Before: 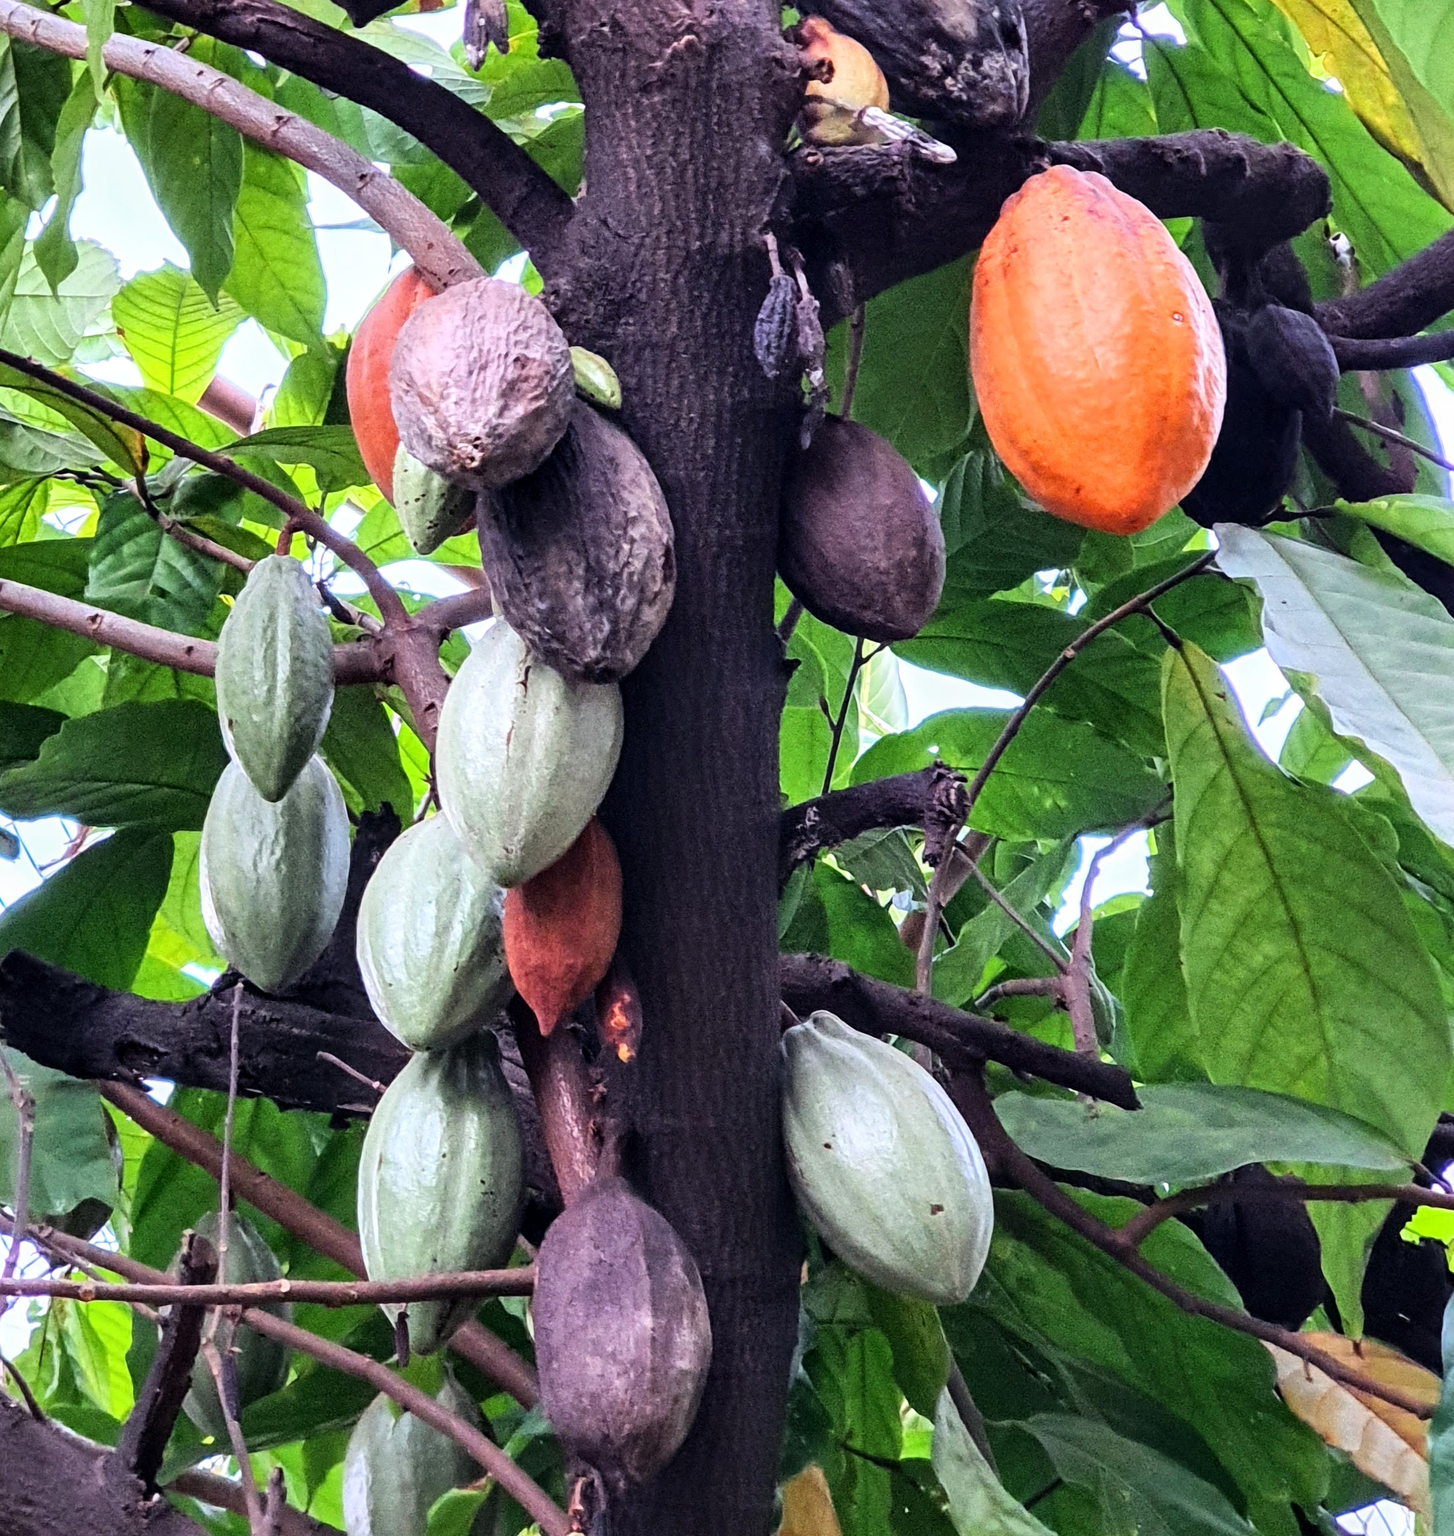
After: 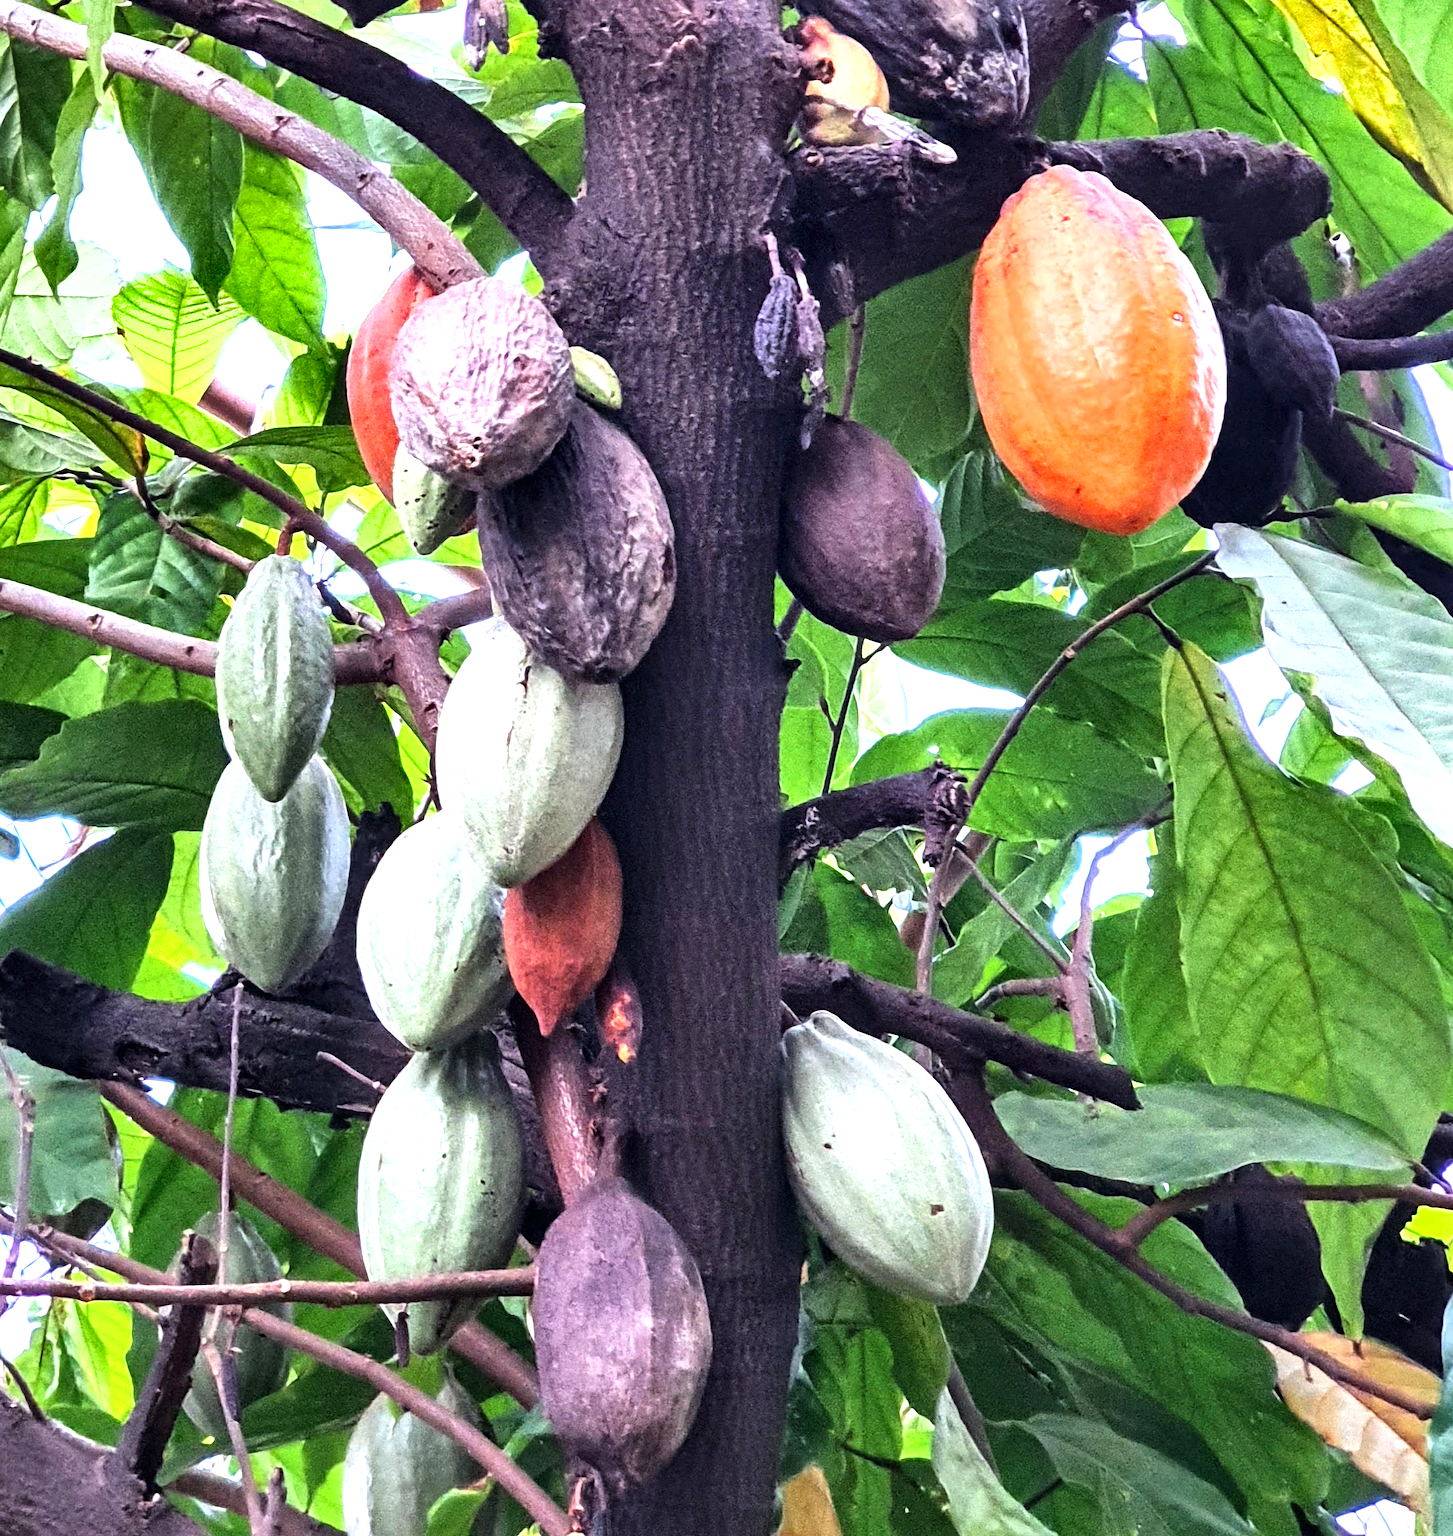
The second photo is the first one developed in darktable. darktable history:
exposure: black level correction 0, exposure 0.698 EV, compensate exposure bias true, compensate highlight preservation false
shadows and highlights: soften with gaussian
